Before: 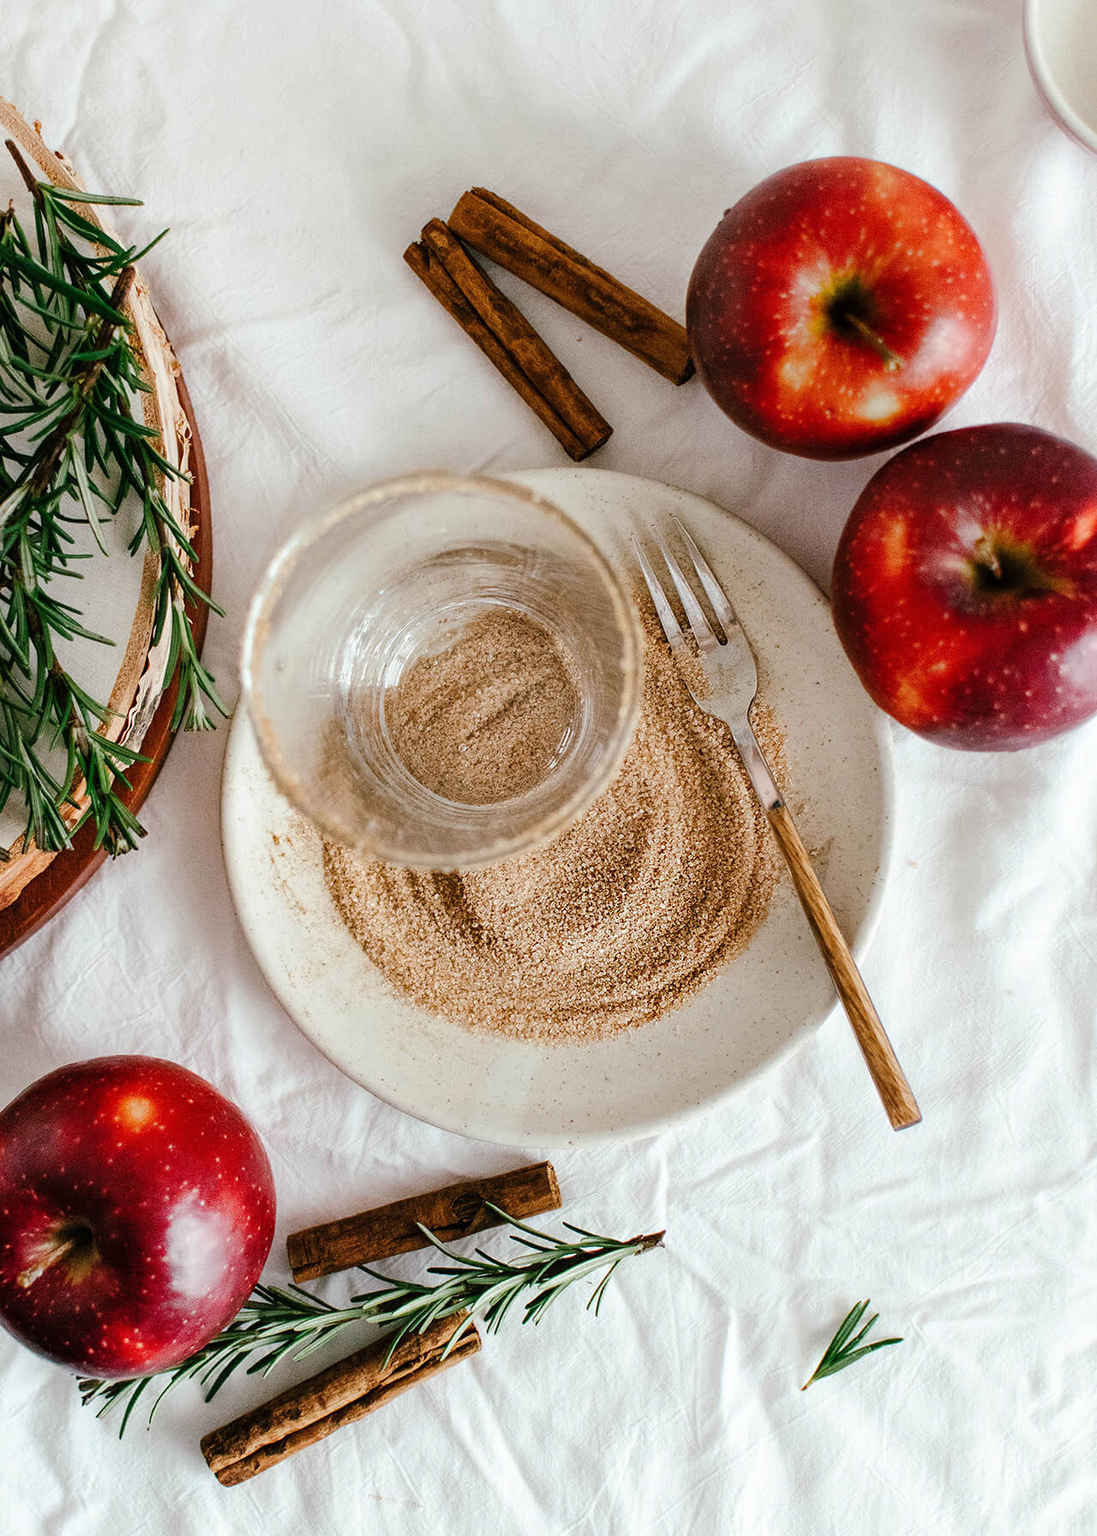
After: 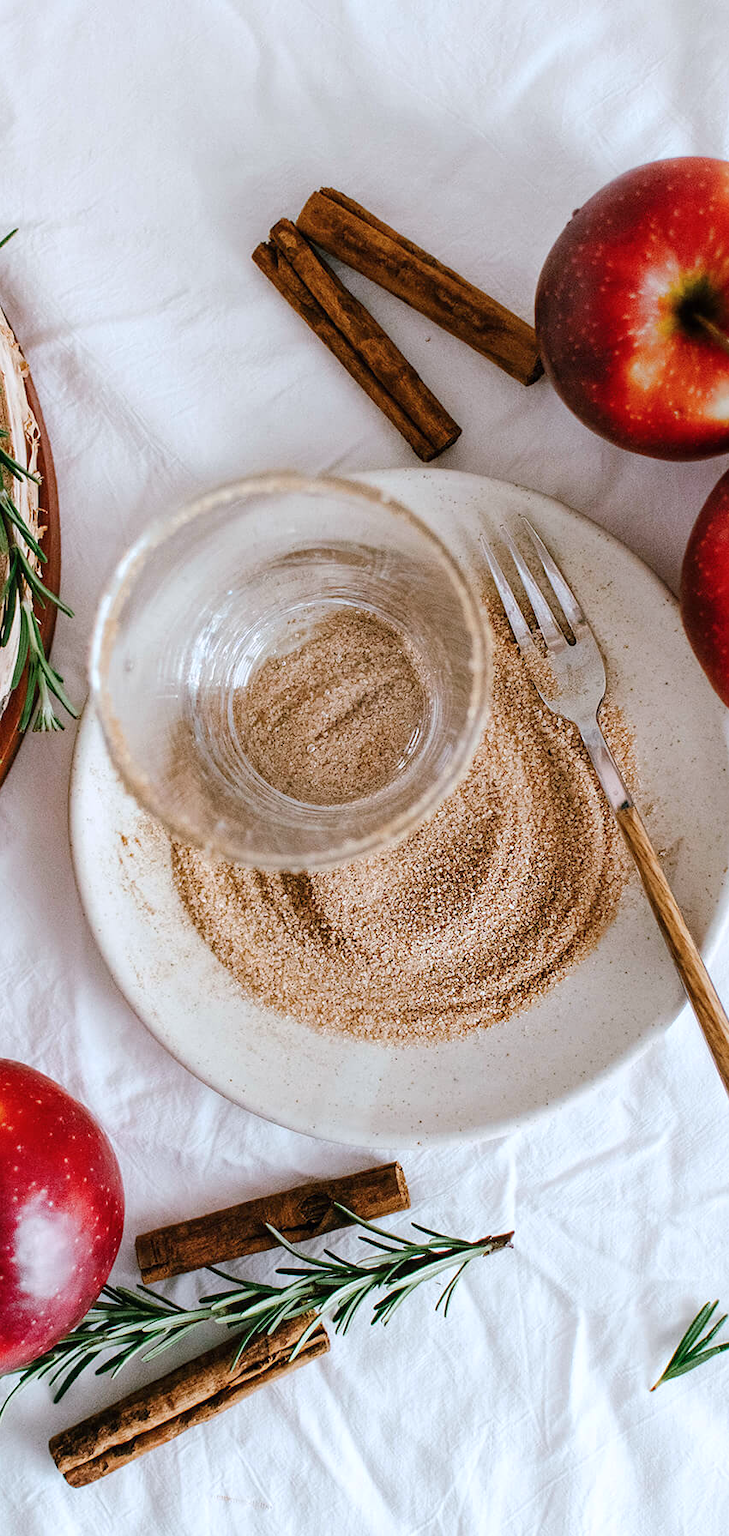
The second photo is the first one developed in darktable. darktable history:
color calibration: illuminant as shot in camera, x 0.358, y 0.373, temperature 4628.91 K
crop and rotate: left 13.839%, right 19.643%
